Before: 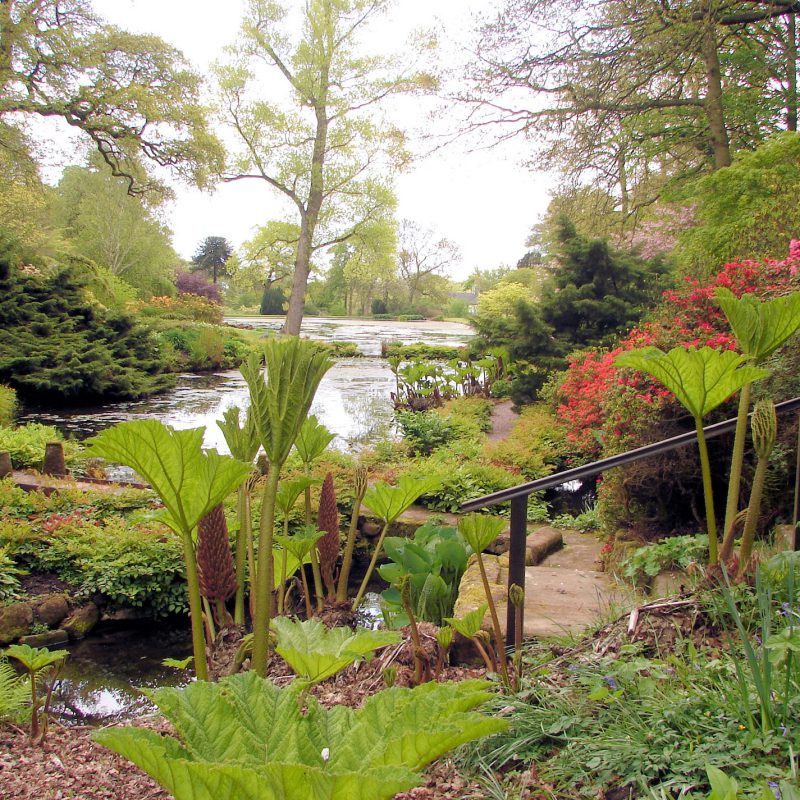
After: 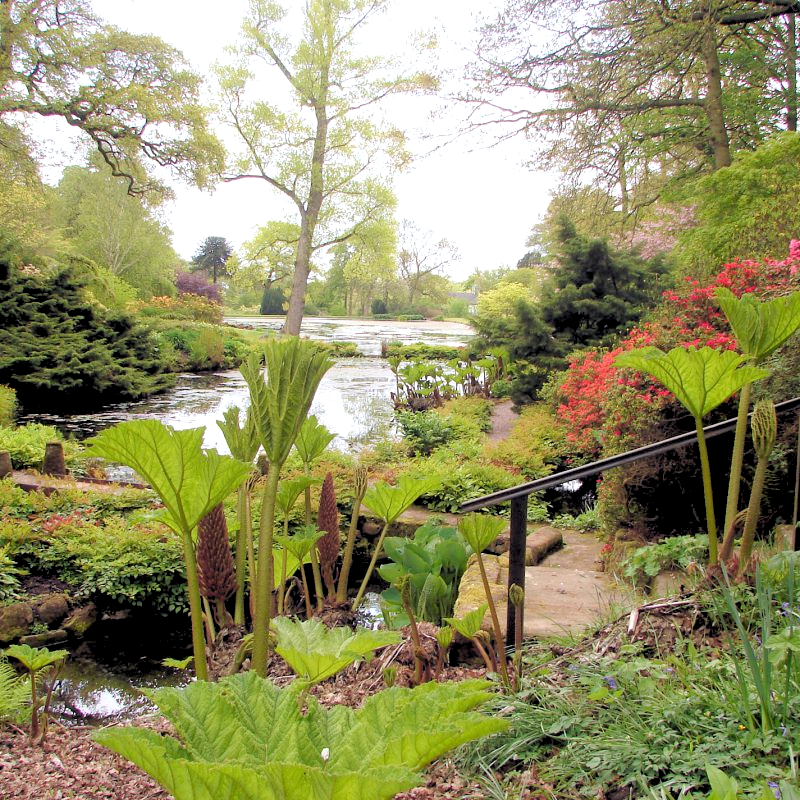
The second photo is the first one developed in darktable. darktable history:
white balance: red 0.986, blue 1.01
rgb levels: levels [[0.013, 0.434, 0.89], [0, 0.5, 1], [0, 0.5, 1]]
